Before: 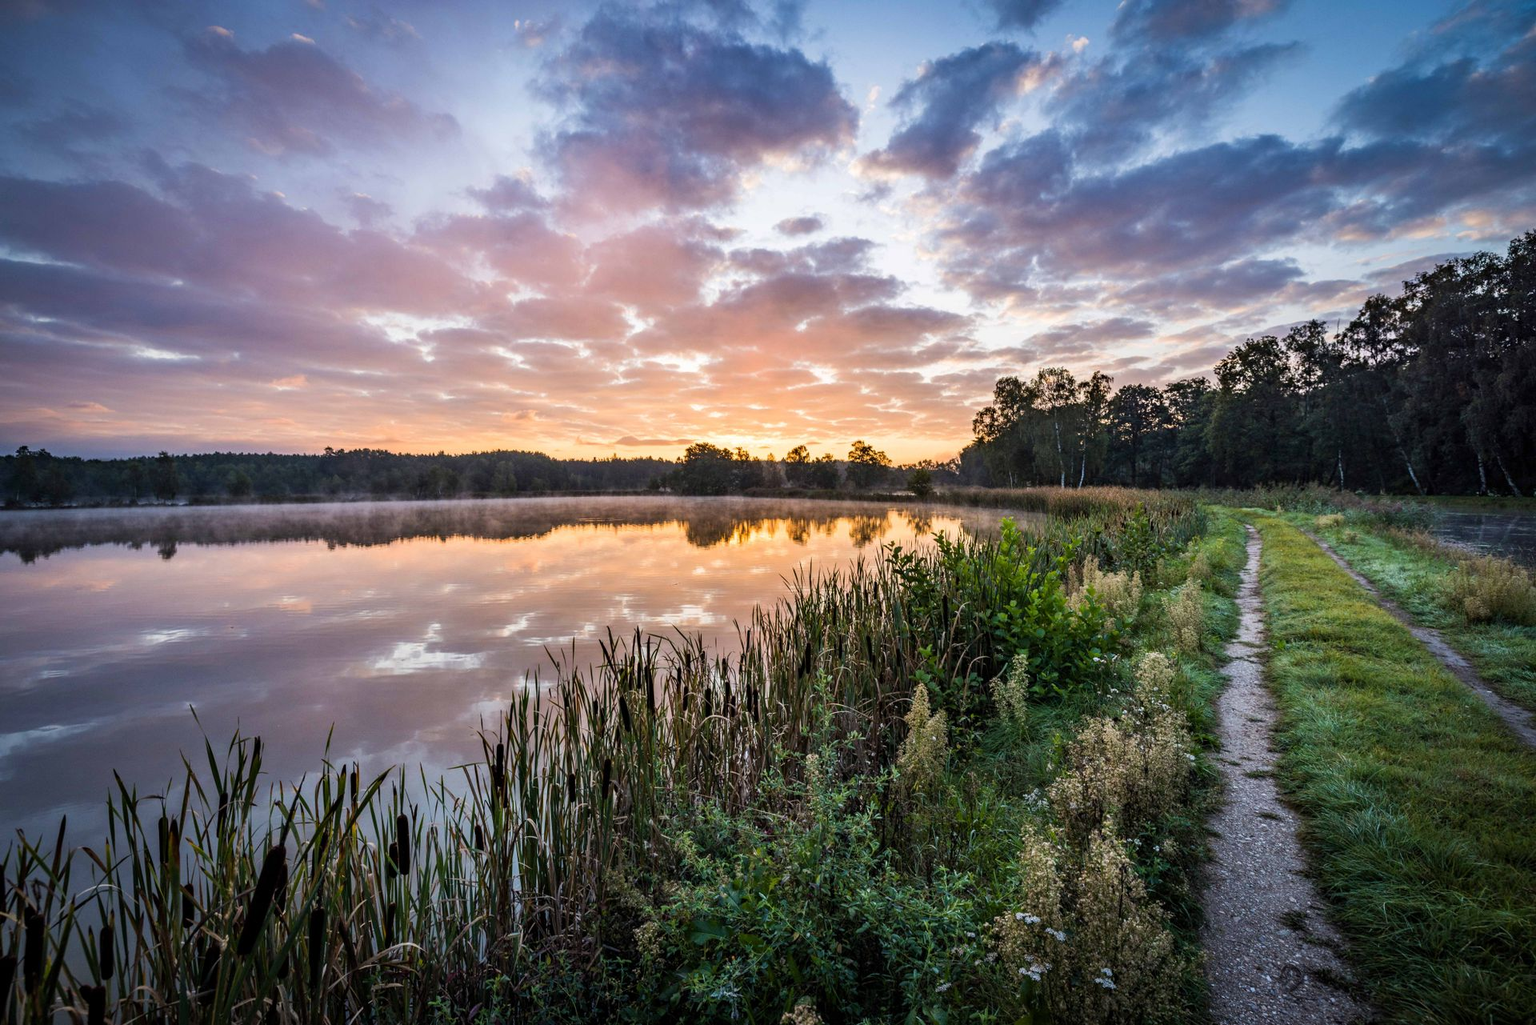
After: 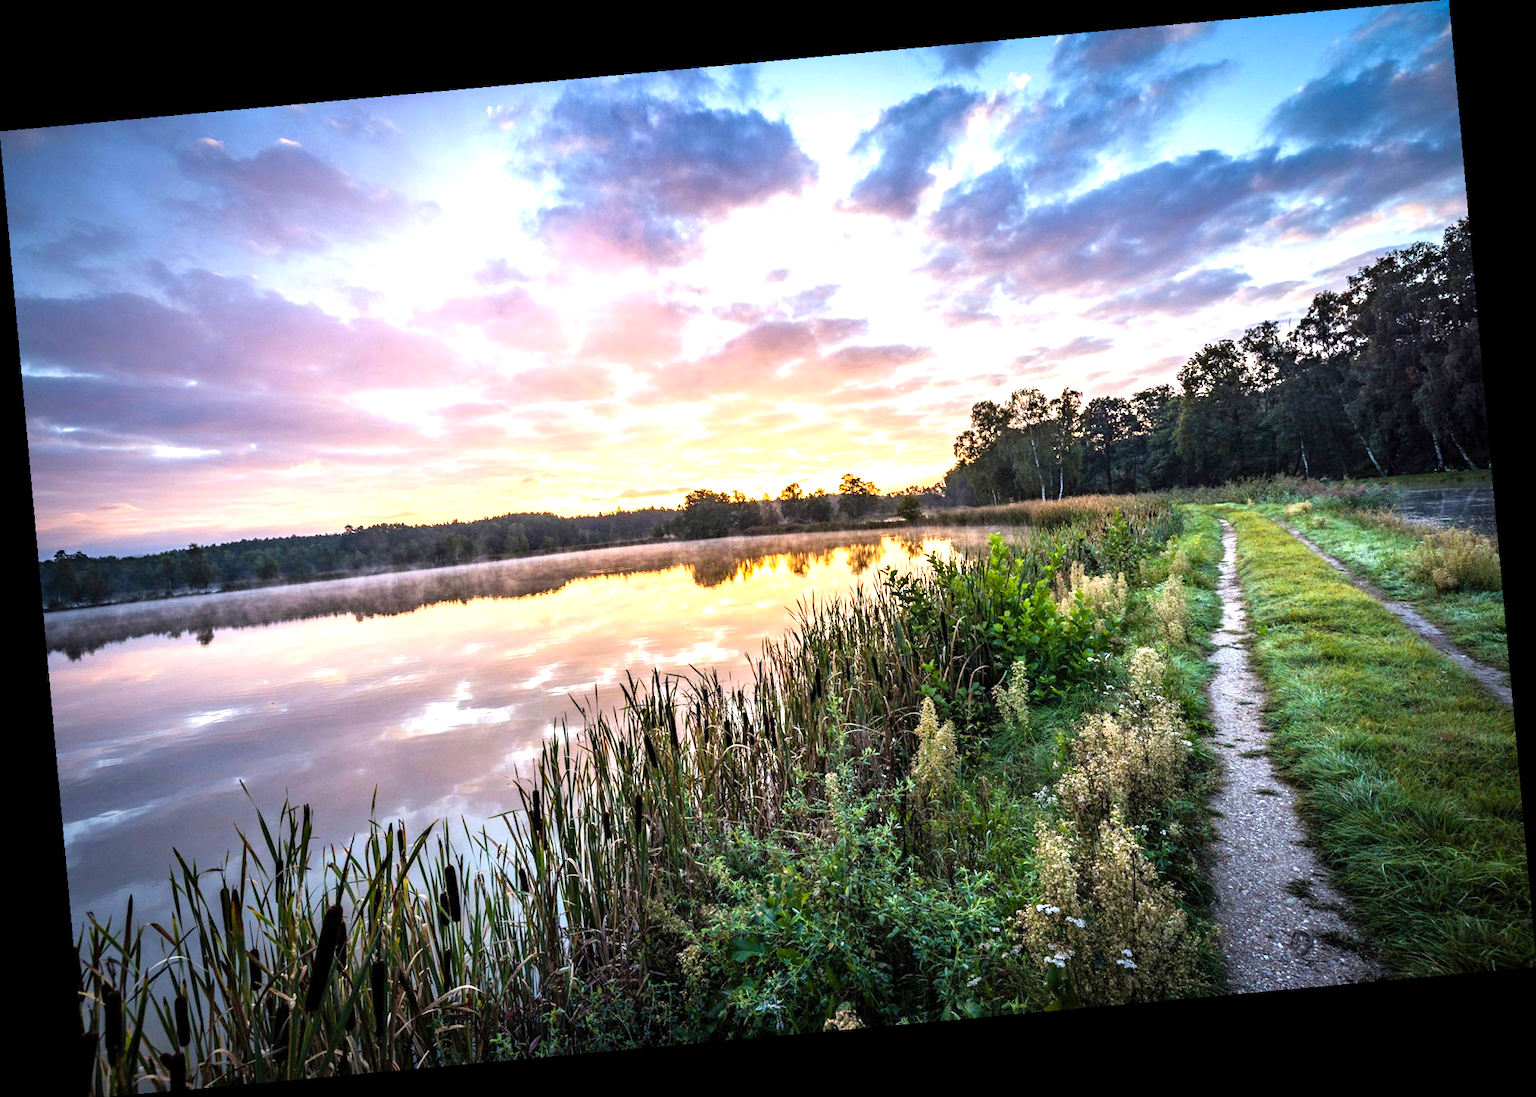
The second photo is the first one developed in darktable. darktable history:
levels: levels [0, 0.374, 0.749]
rotate and perspective: rotation -5.2°, automatic cropping off
exposure: exposure 0.128 EV, compensate highlight preservation false
